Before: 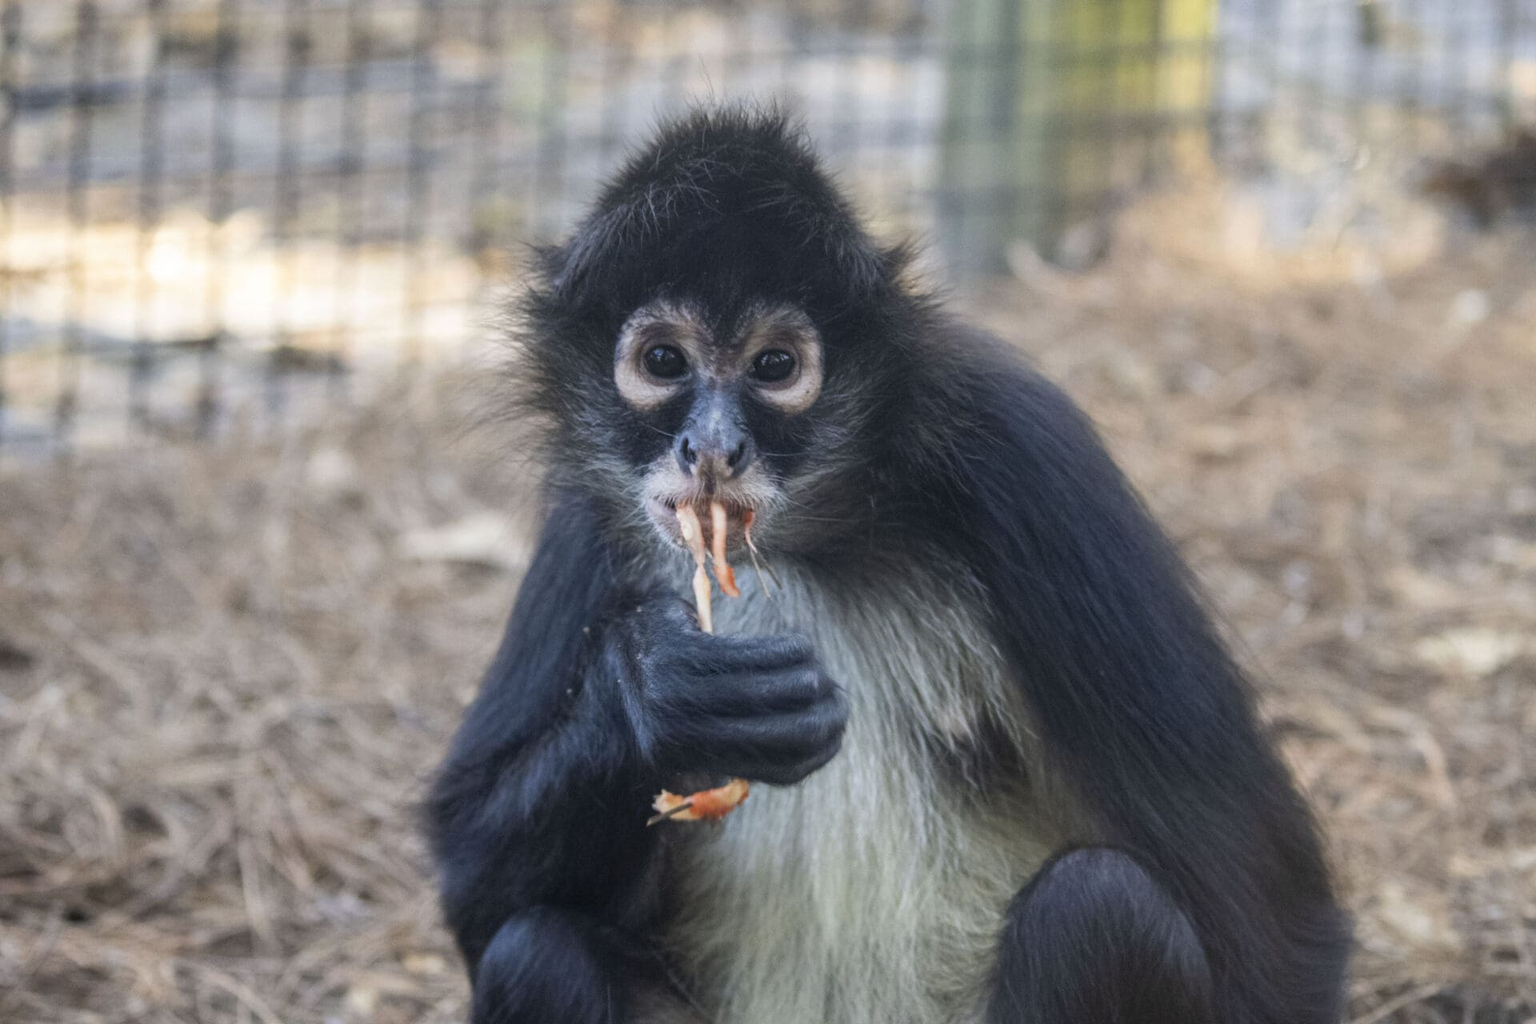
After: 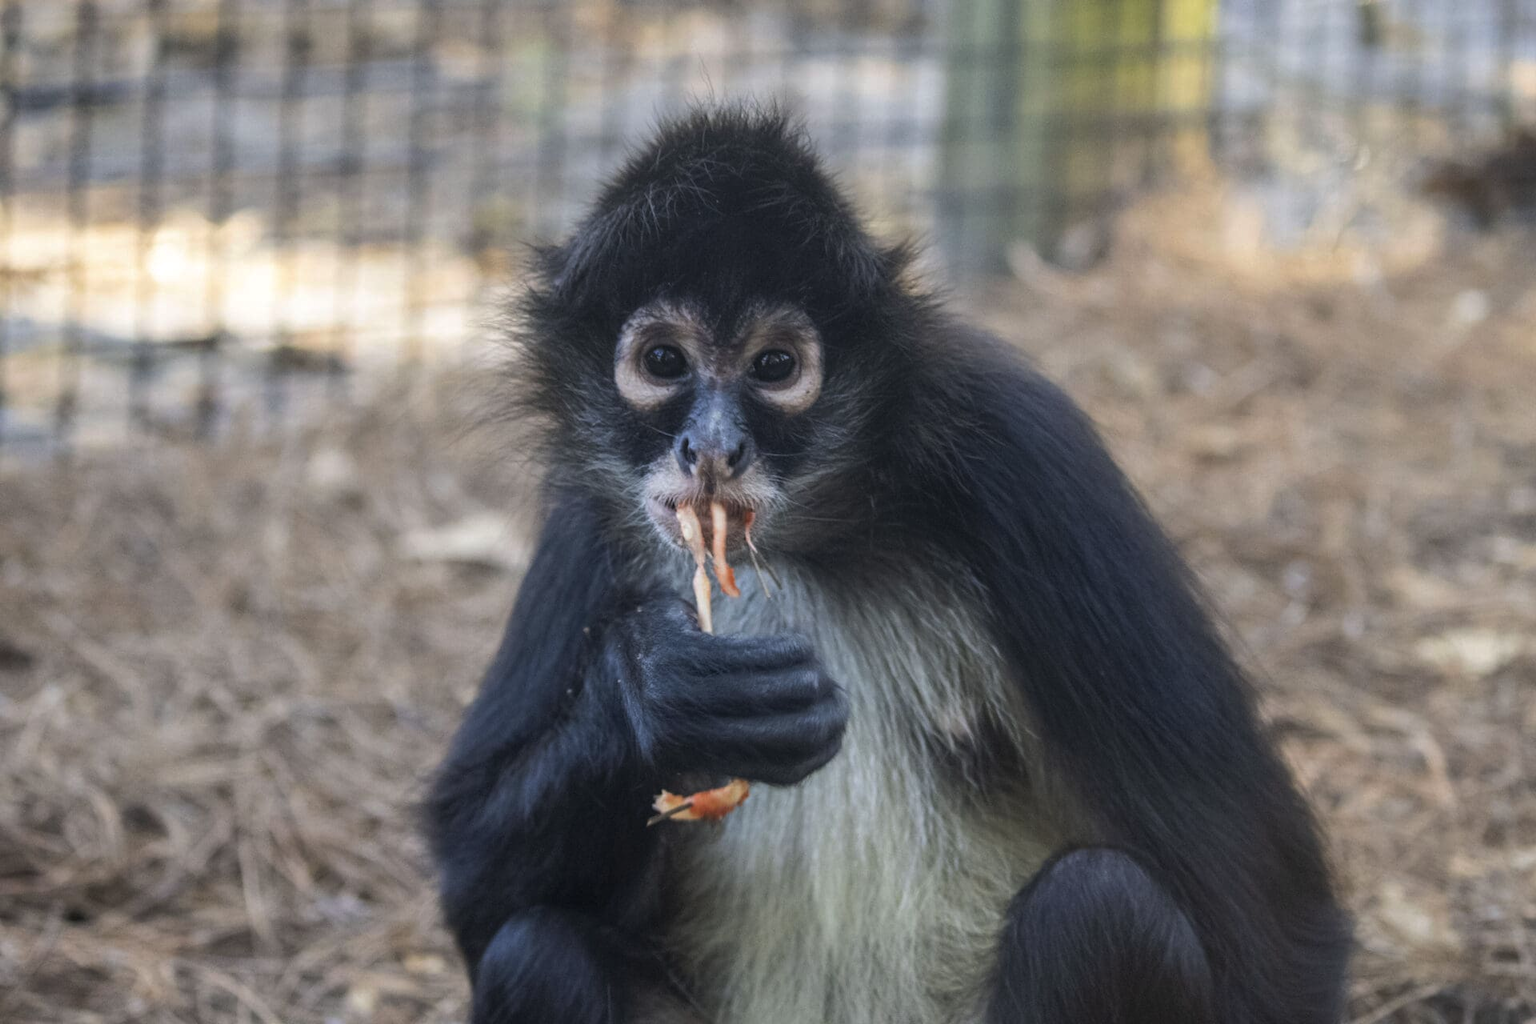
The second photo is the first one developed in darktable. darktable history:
tone equalizer: edges refinement/feathering 500, mask exposure compensation -1.57 EV, preserve details no
tone curve: curves: ch0 [(0, 0) (0.8, 0.757) (1, 1)], preserve colors none
